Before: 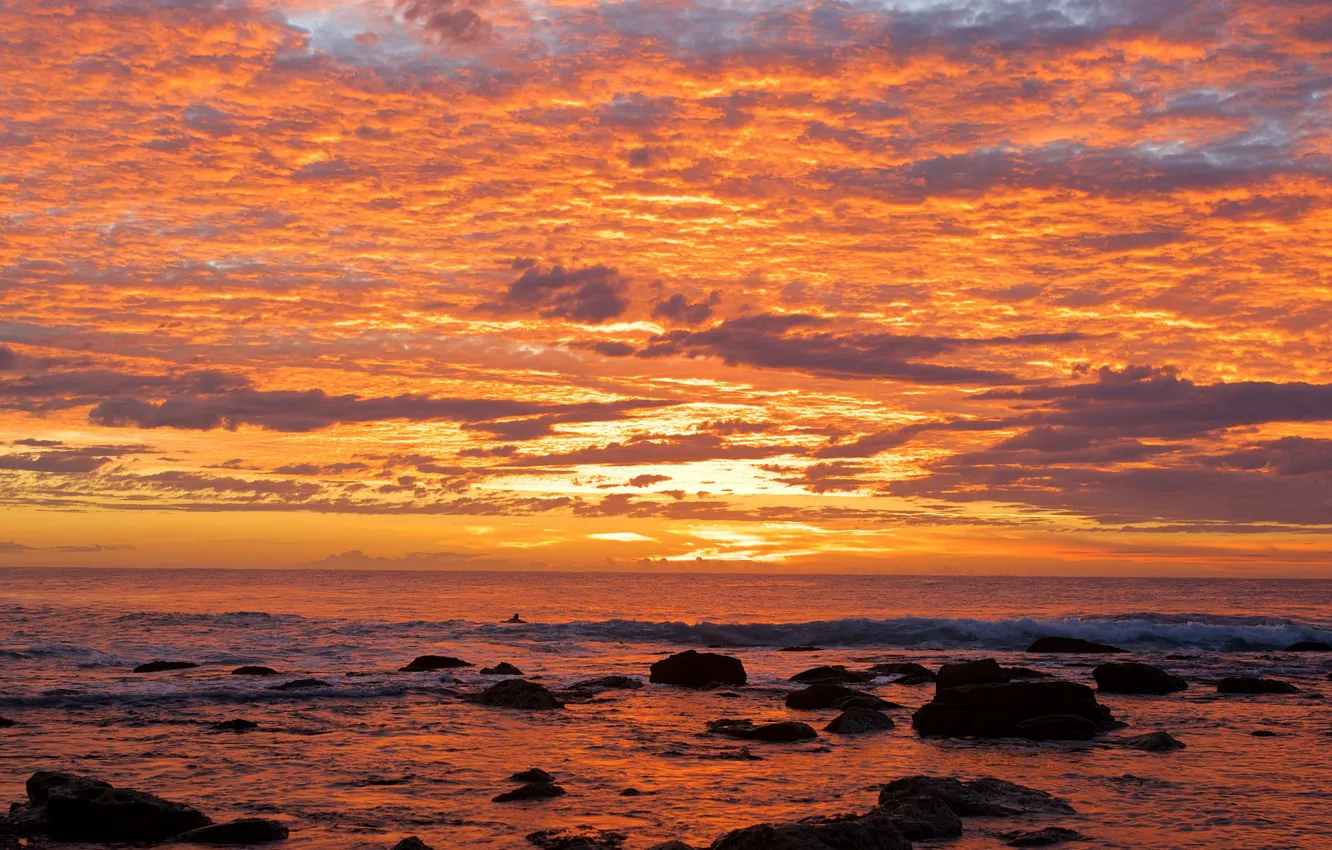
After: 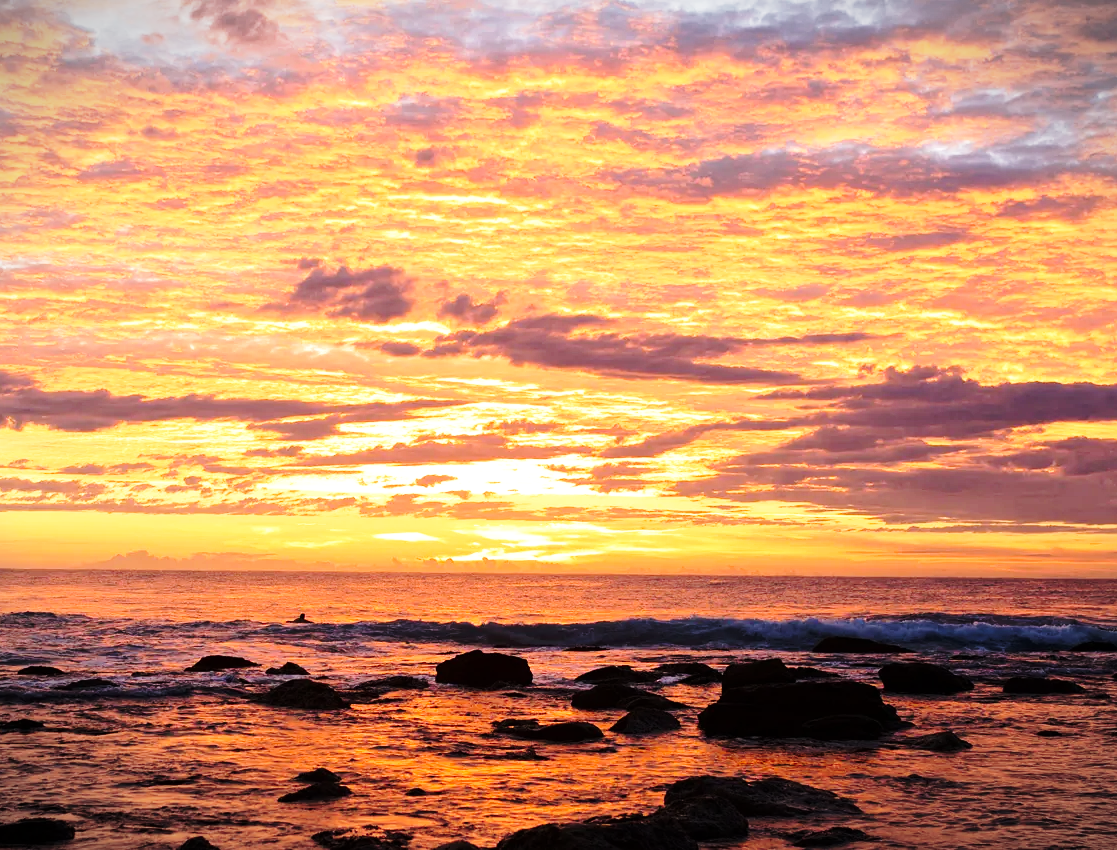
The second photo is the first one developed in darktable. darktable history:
vignetting: fall-off start 99.93%, width/height ratio 1.322, unbound false
tone equalizer: -8 EV -0.765 EV, -7 EV -0.677 EV, -6 EV -0.638 EV, -5 EV -0.363 EV, -3 EV 0.401 EV, -2 EV 0.6 EV, -1 EV 0.678 EV, +0 EV 0.727 EV, edges refinement/feathering 500, mask exposure compensation -1.57 EV, preserve details no
base curve: curves: ch0 [(0, 0) (0.028, 0.03) (0.121, 0.232) (0.46, 0.748) (0.859, 0.968) (1, 1)], preserve colors none
crop: left 16.108%
